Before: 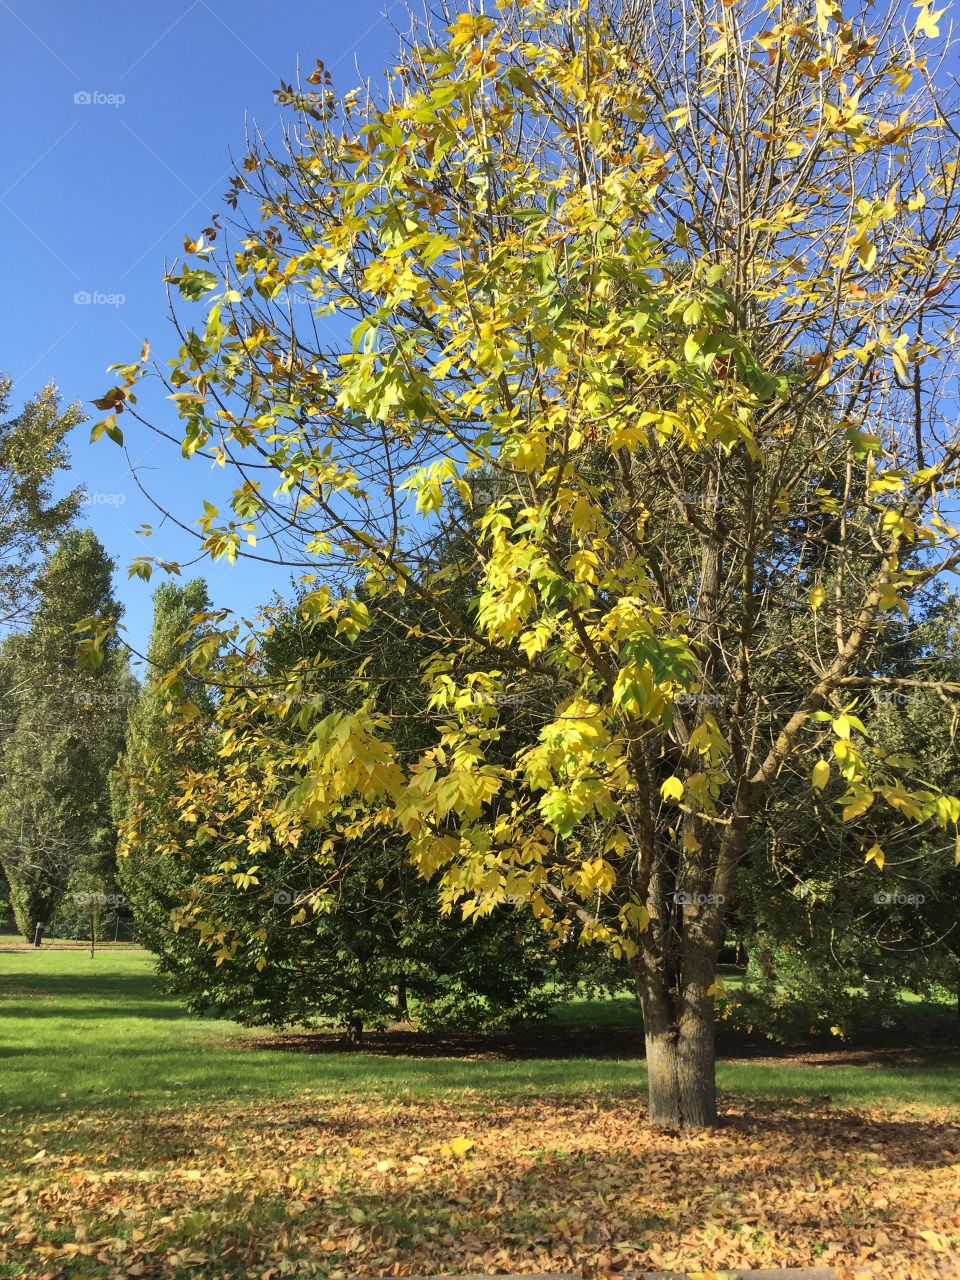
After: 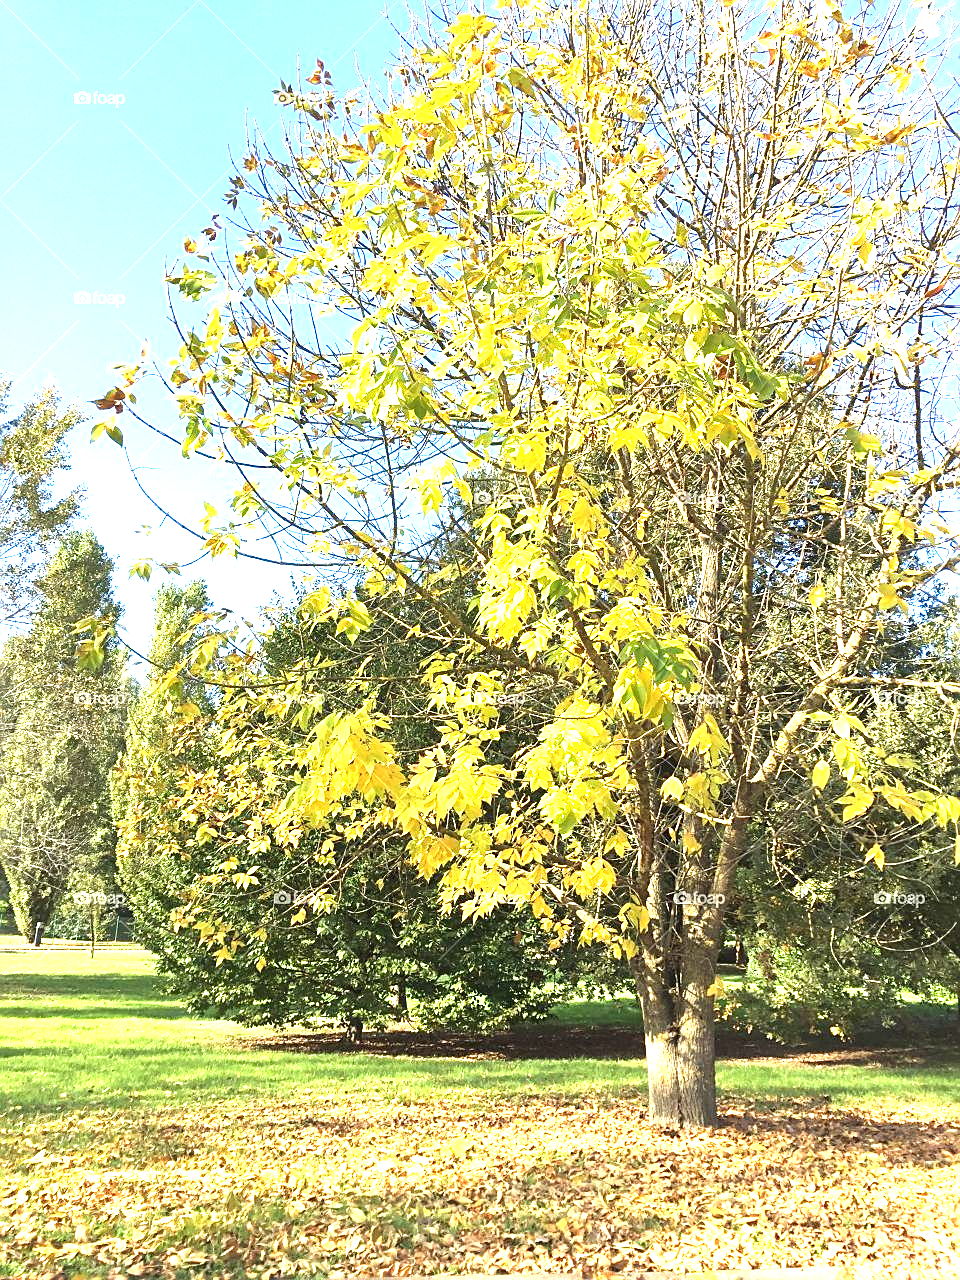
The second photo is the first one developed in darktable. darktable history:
exposure: black level correction 0, exposure 2.088 EV, compensate exposure bias true, compensate highlight preservation false
sharpen: on, module defaults
color balance rgb: on, module defaults
